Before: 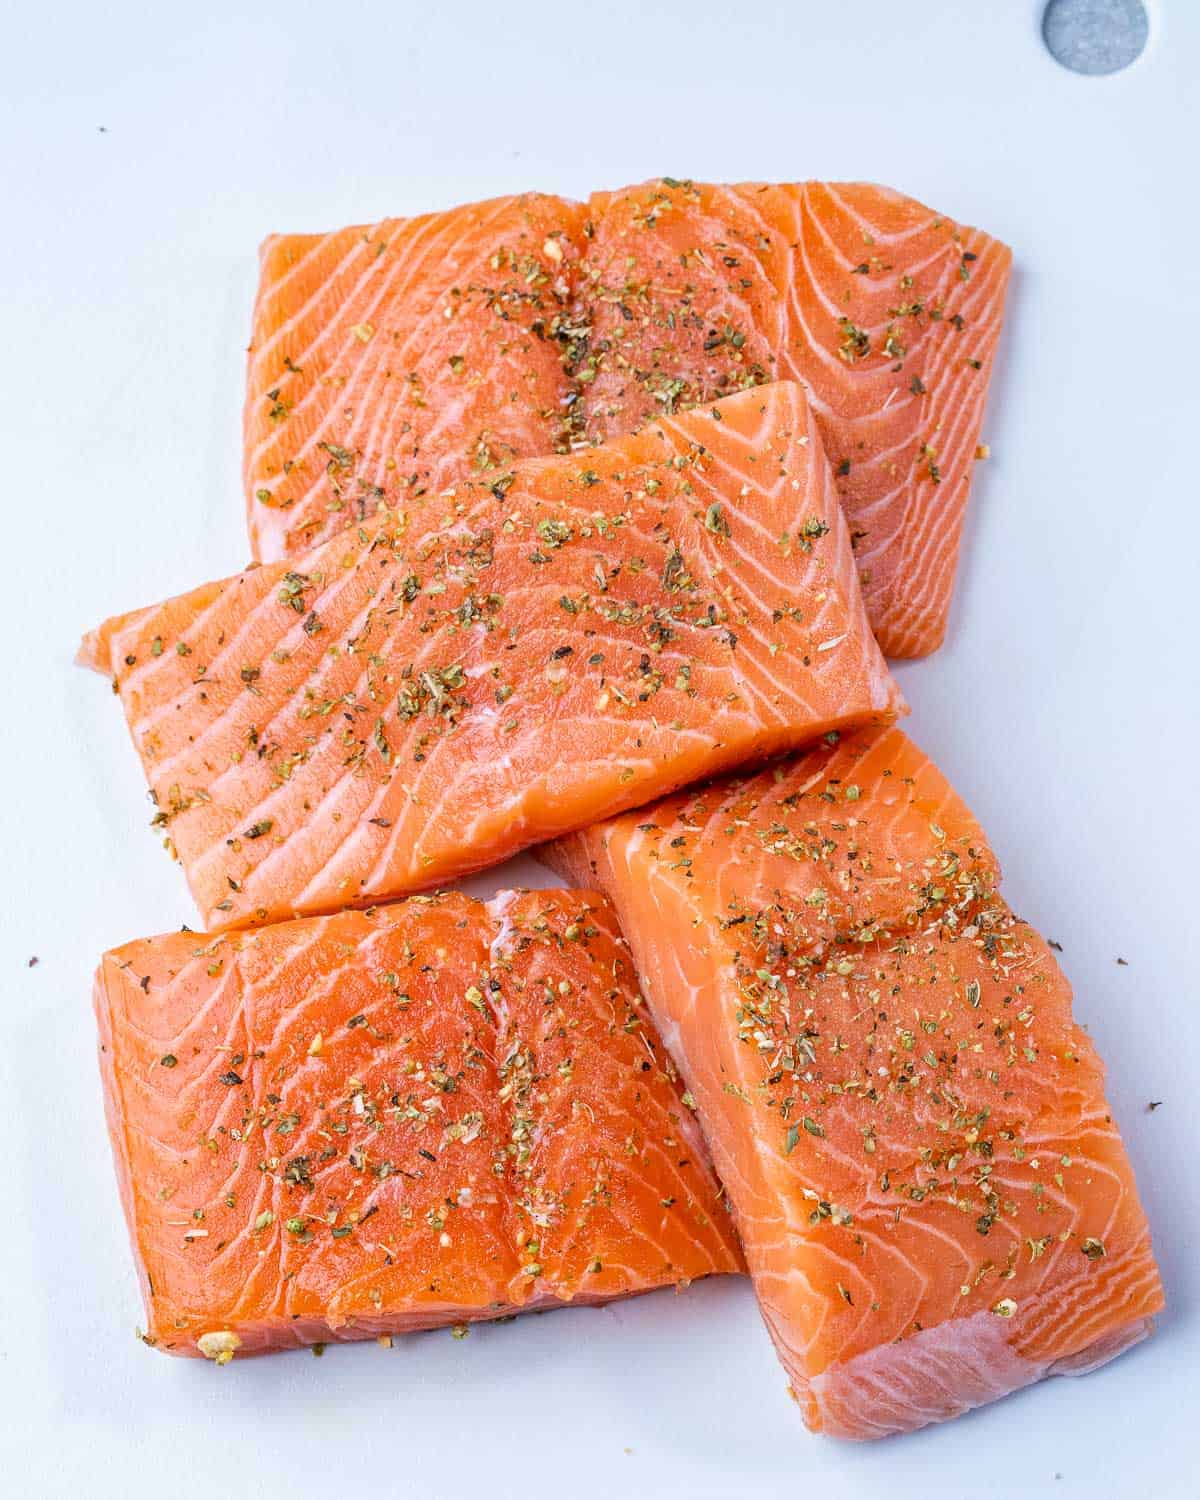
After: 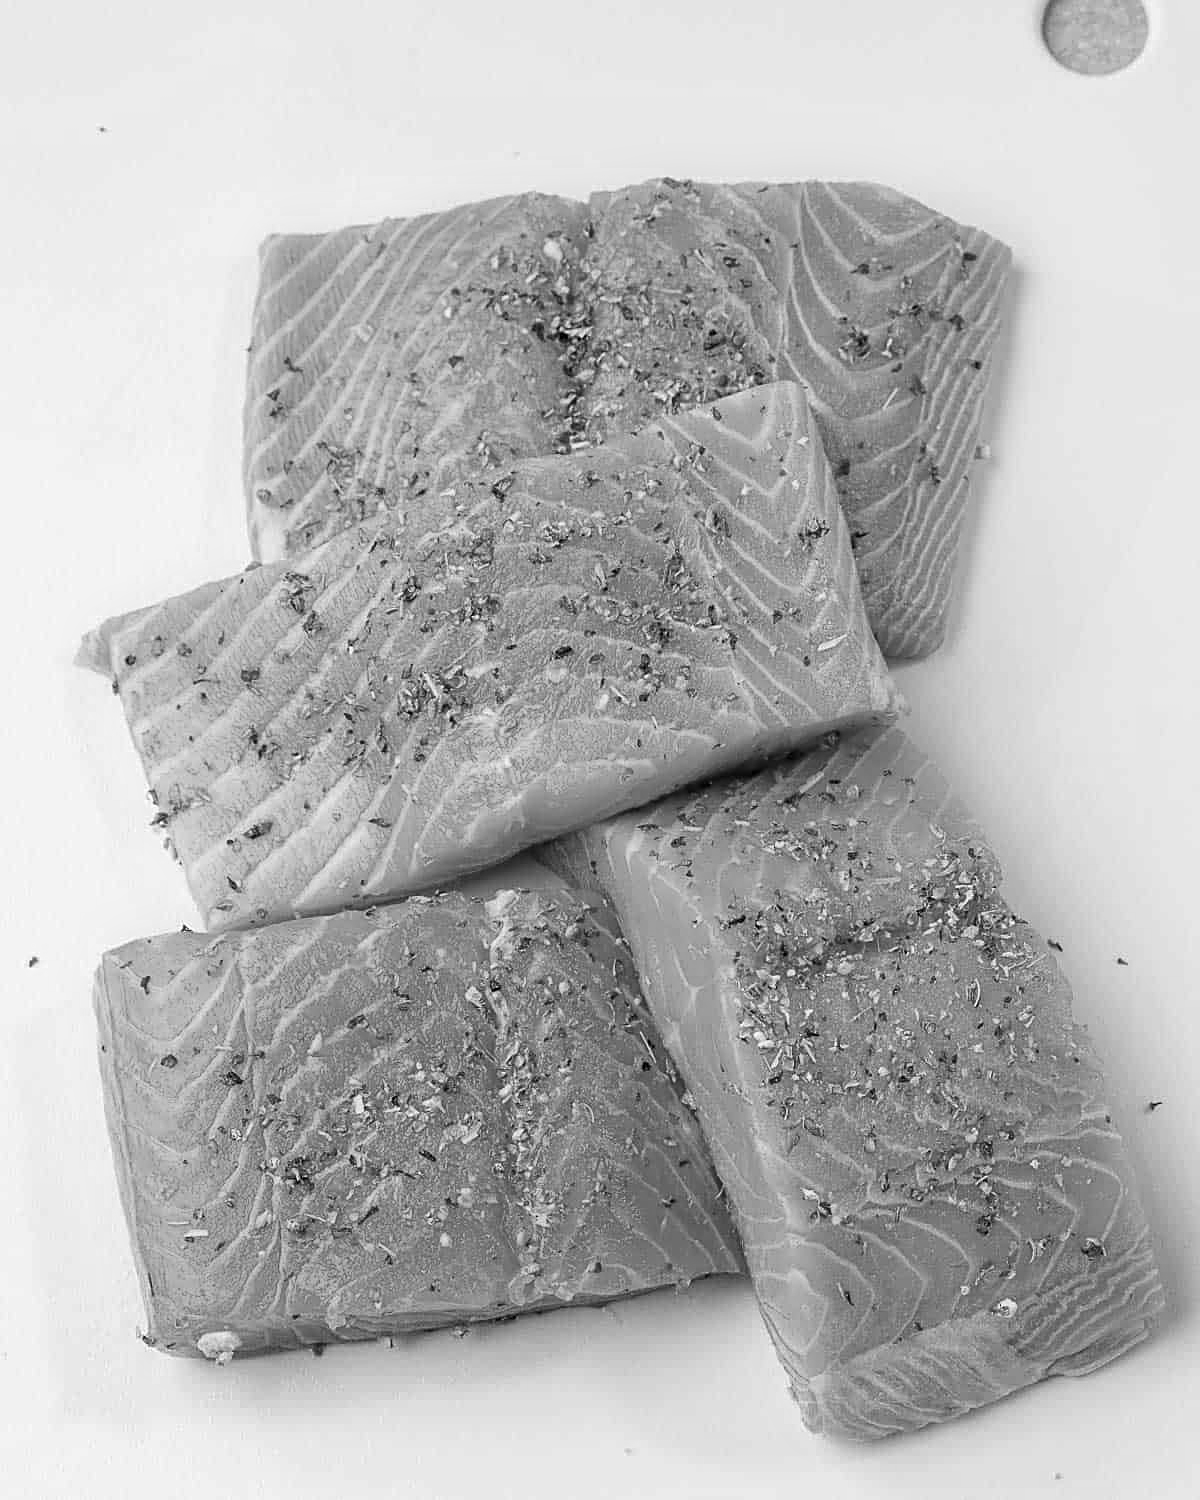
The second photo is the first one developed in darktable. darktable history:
sharpen: amount 0.478
monochrome: size 1
